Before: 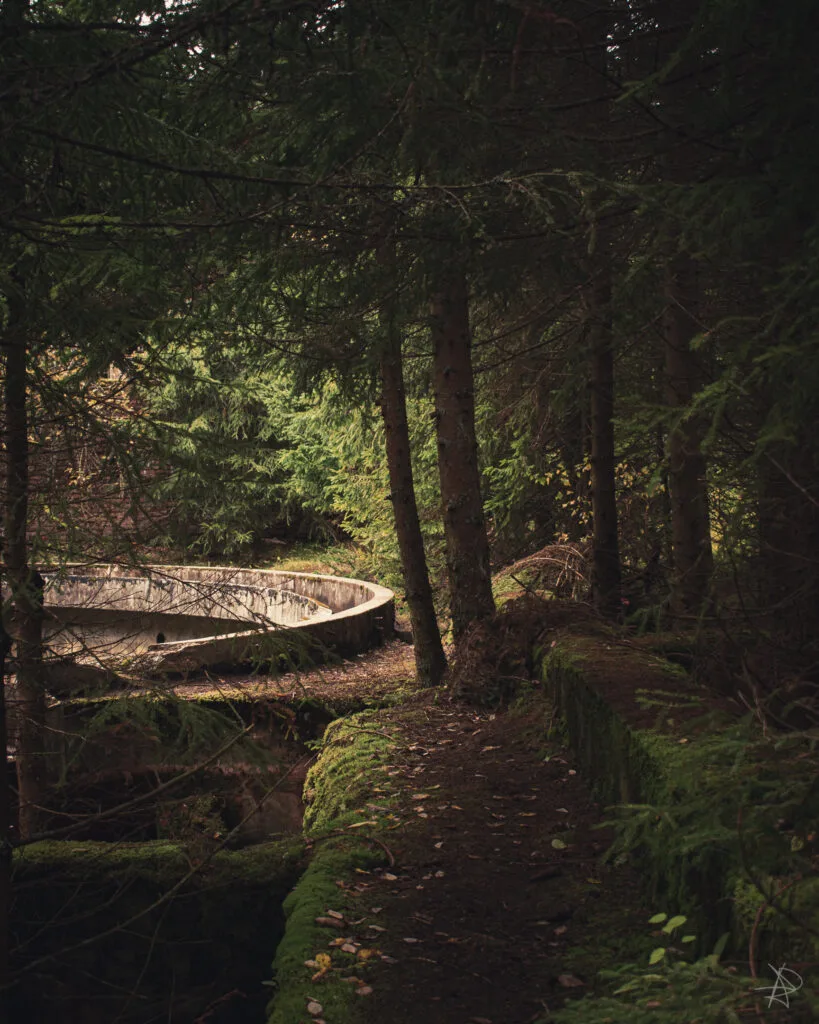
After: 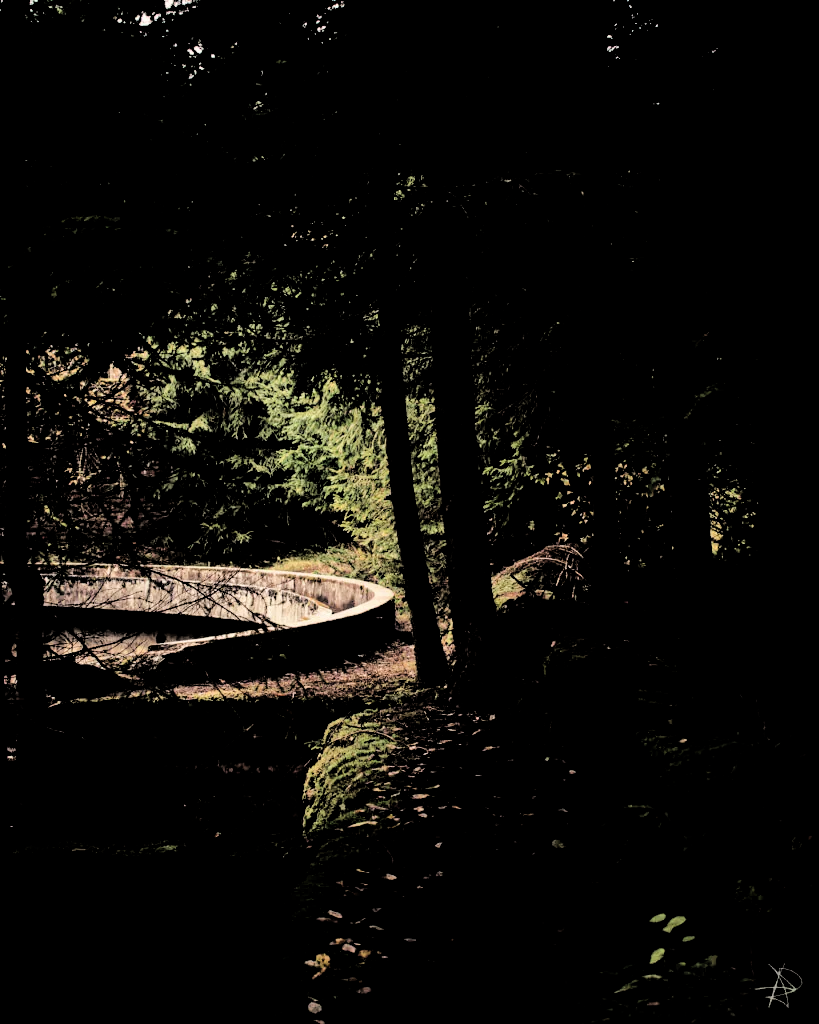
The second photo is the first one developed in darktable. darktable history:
shadows and highlights: shadows 29.43, highlights -29.55, low approximation 0.01, soften with gaussian
exposure: compensate exposure bias true, compensate highlight preservation false
filmic rgb: middle gray luminance 13.72%, black relative exposure -2.02 EV, white relative exposure 3.08 EV, target black luminance 0%, hardness 1.81, latitude 59.11%, contrast 1.73, highlights saturation mix 6.14%, shadows ↔ highlights balance -37.3%
